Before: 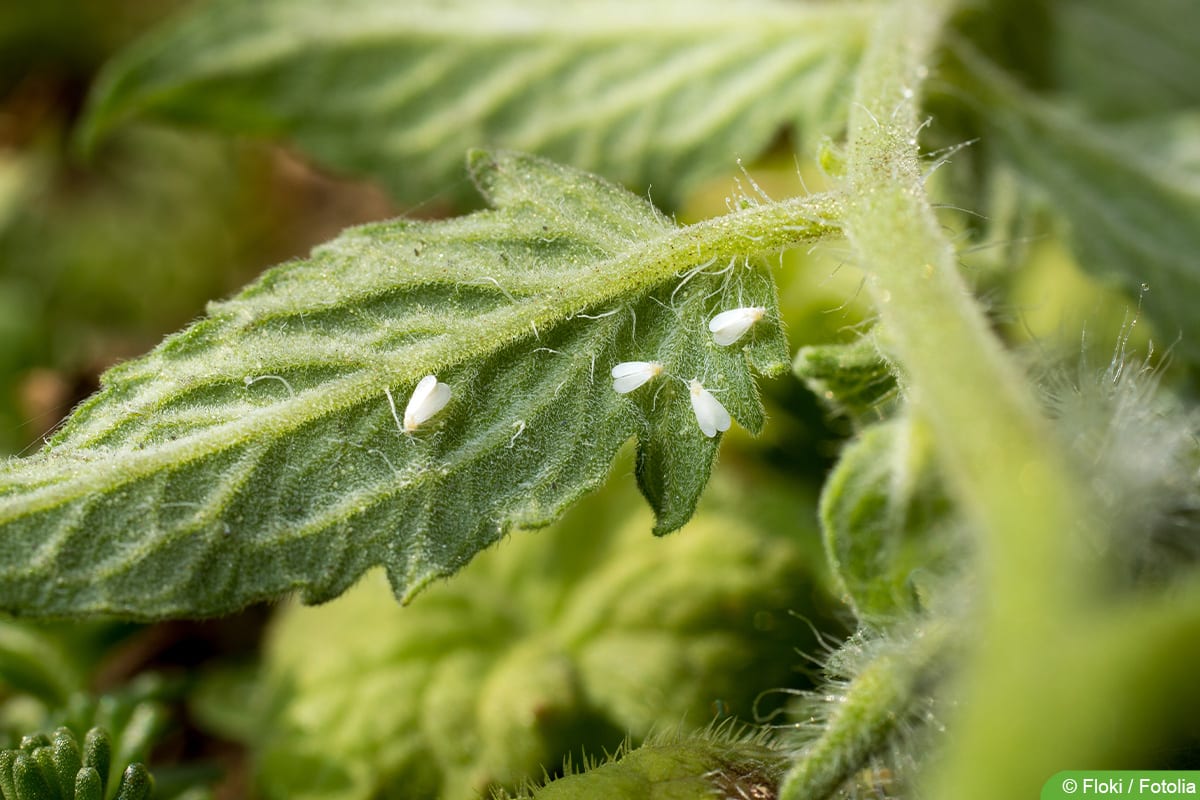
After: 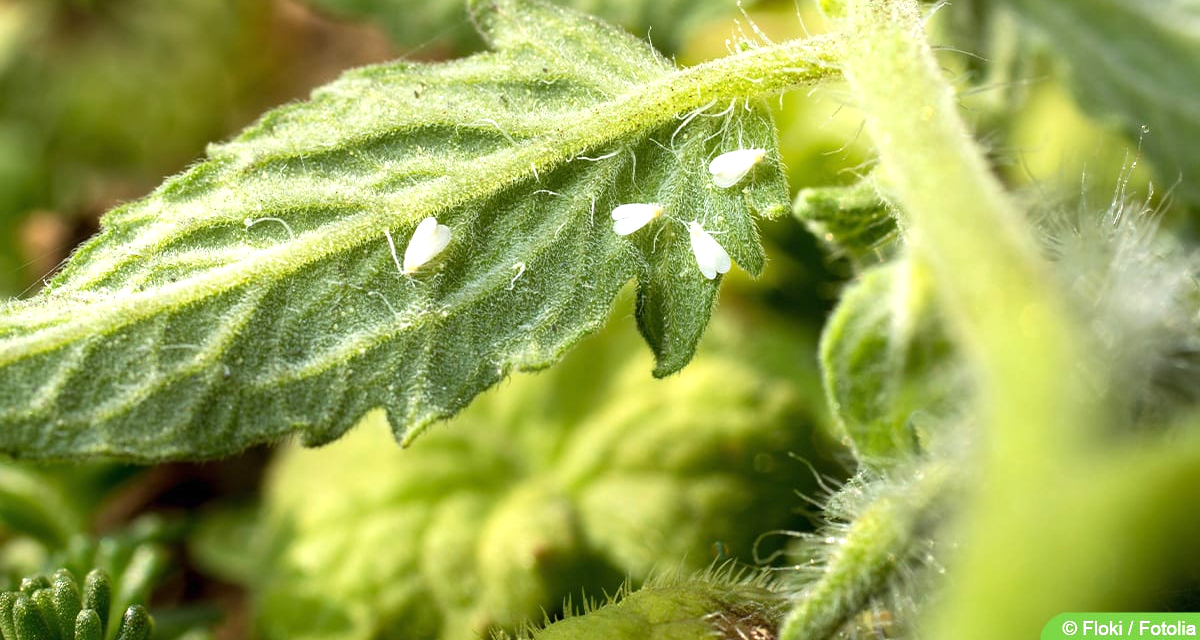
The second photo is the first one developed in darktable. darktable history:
exposure: black level correction 0, exposure 0.696 EV, compensate highlight preservation false
crop and rotate: top 19.954%
